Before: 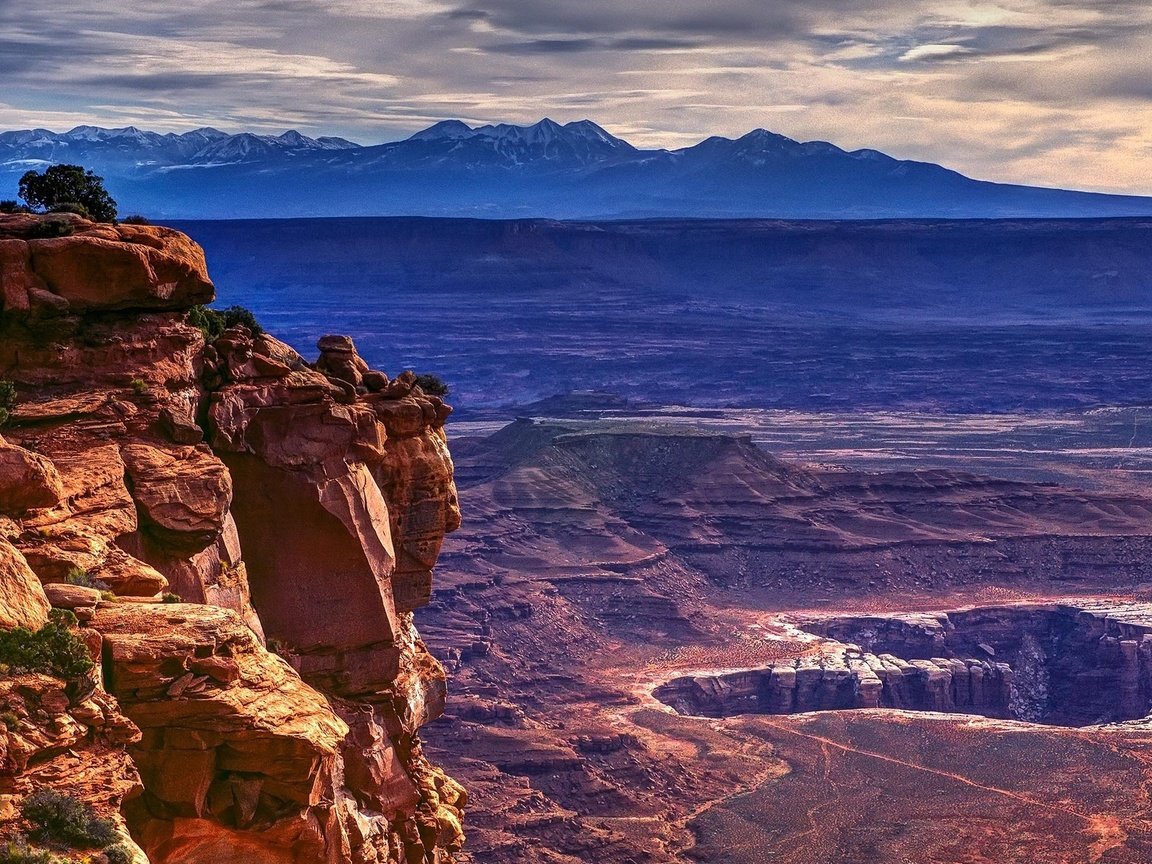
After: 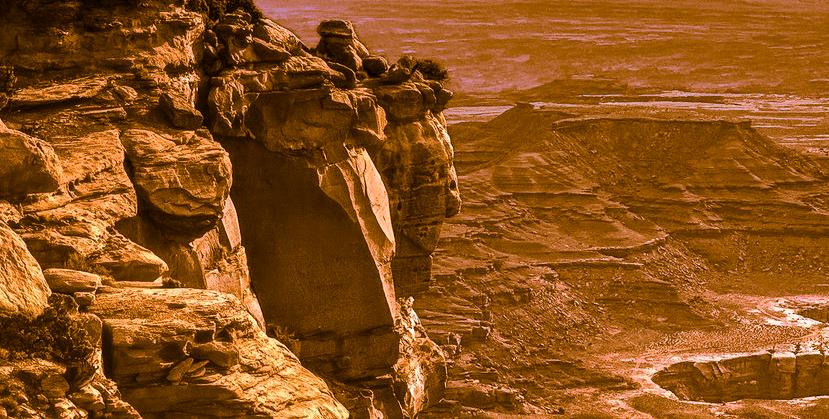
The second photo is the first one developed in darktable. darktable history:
shadows and highlights: radius 108.52, shadows 44.07, highlights -67.8, low approximation 0.01, soften with gaussian
split-toning: shadows › hue 26°, shadows › saturation 0.92, highlights › hue 40°, highlights › saturation 0.92, balance -63, compress 0%
crop: top 36.498%, right 27.964%, bottom 14.995%
